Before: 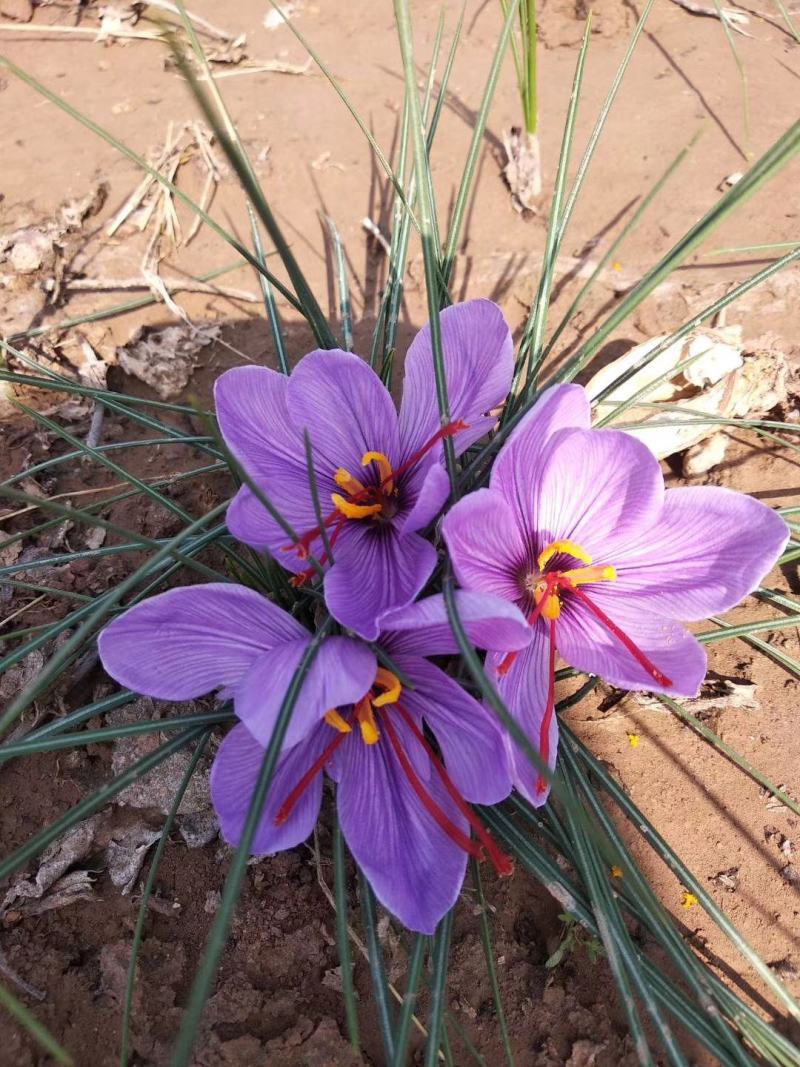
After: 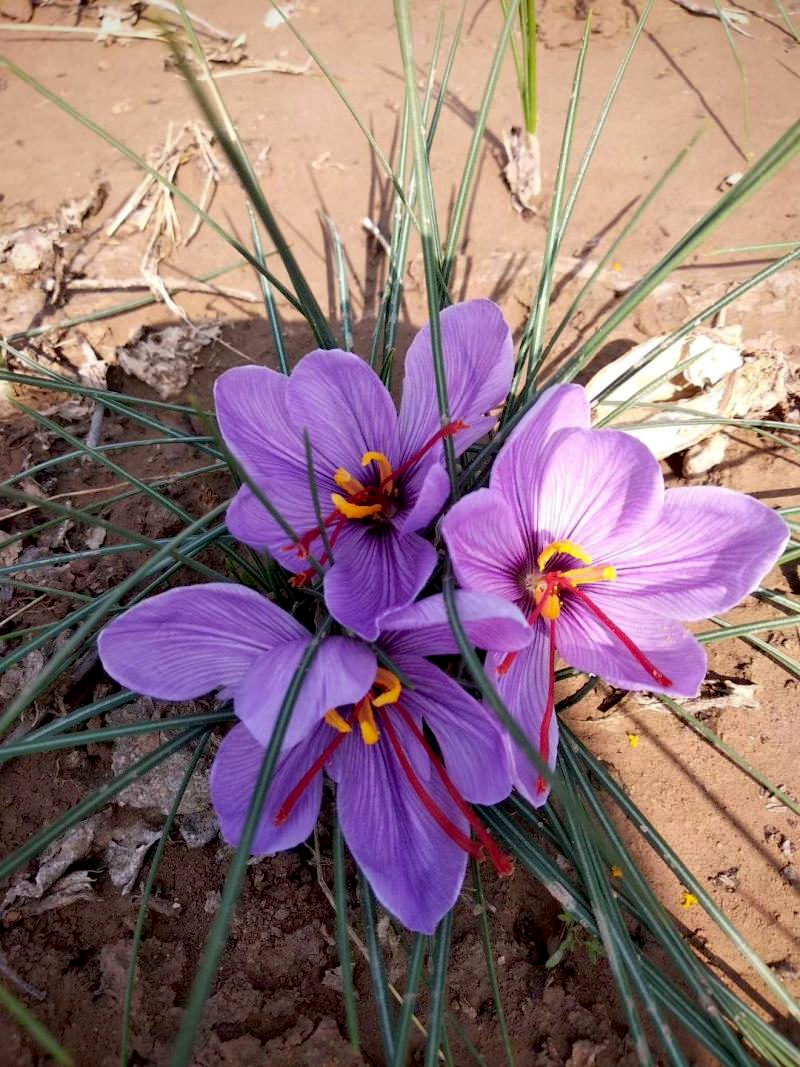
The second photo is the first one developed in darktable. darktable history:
vignetting: fall-off radius 63.72%, saturation 0.374
exposure: black level correction 0.009, exposure 0.016 EV, compensate highlight preservation false
